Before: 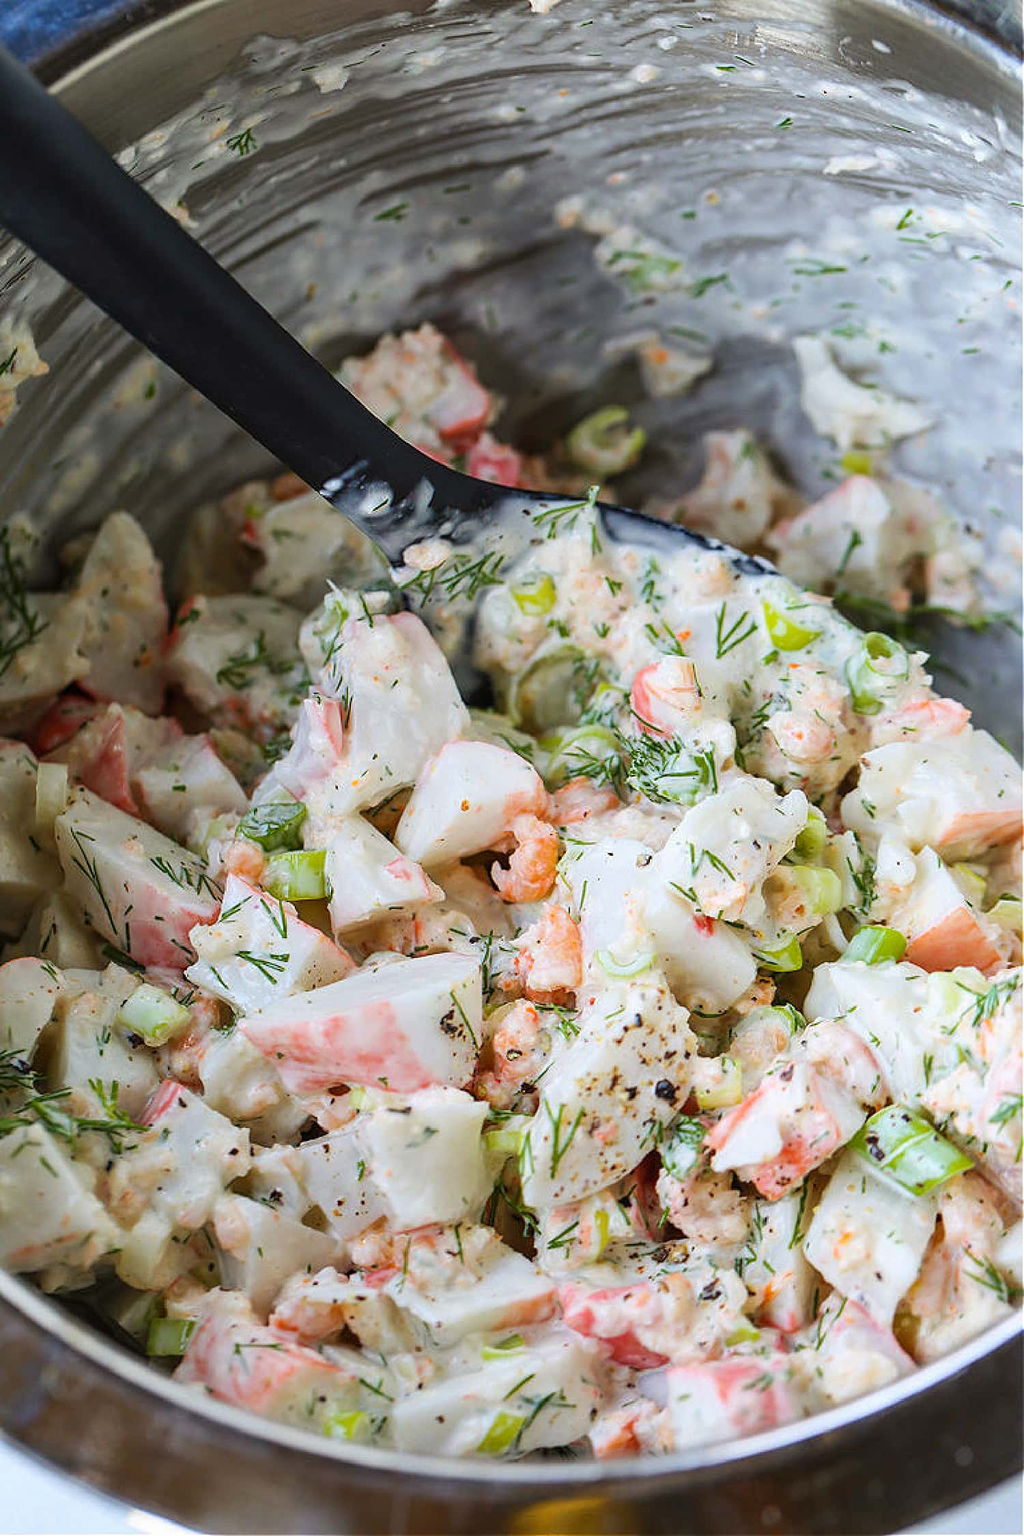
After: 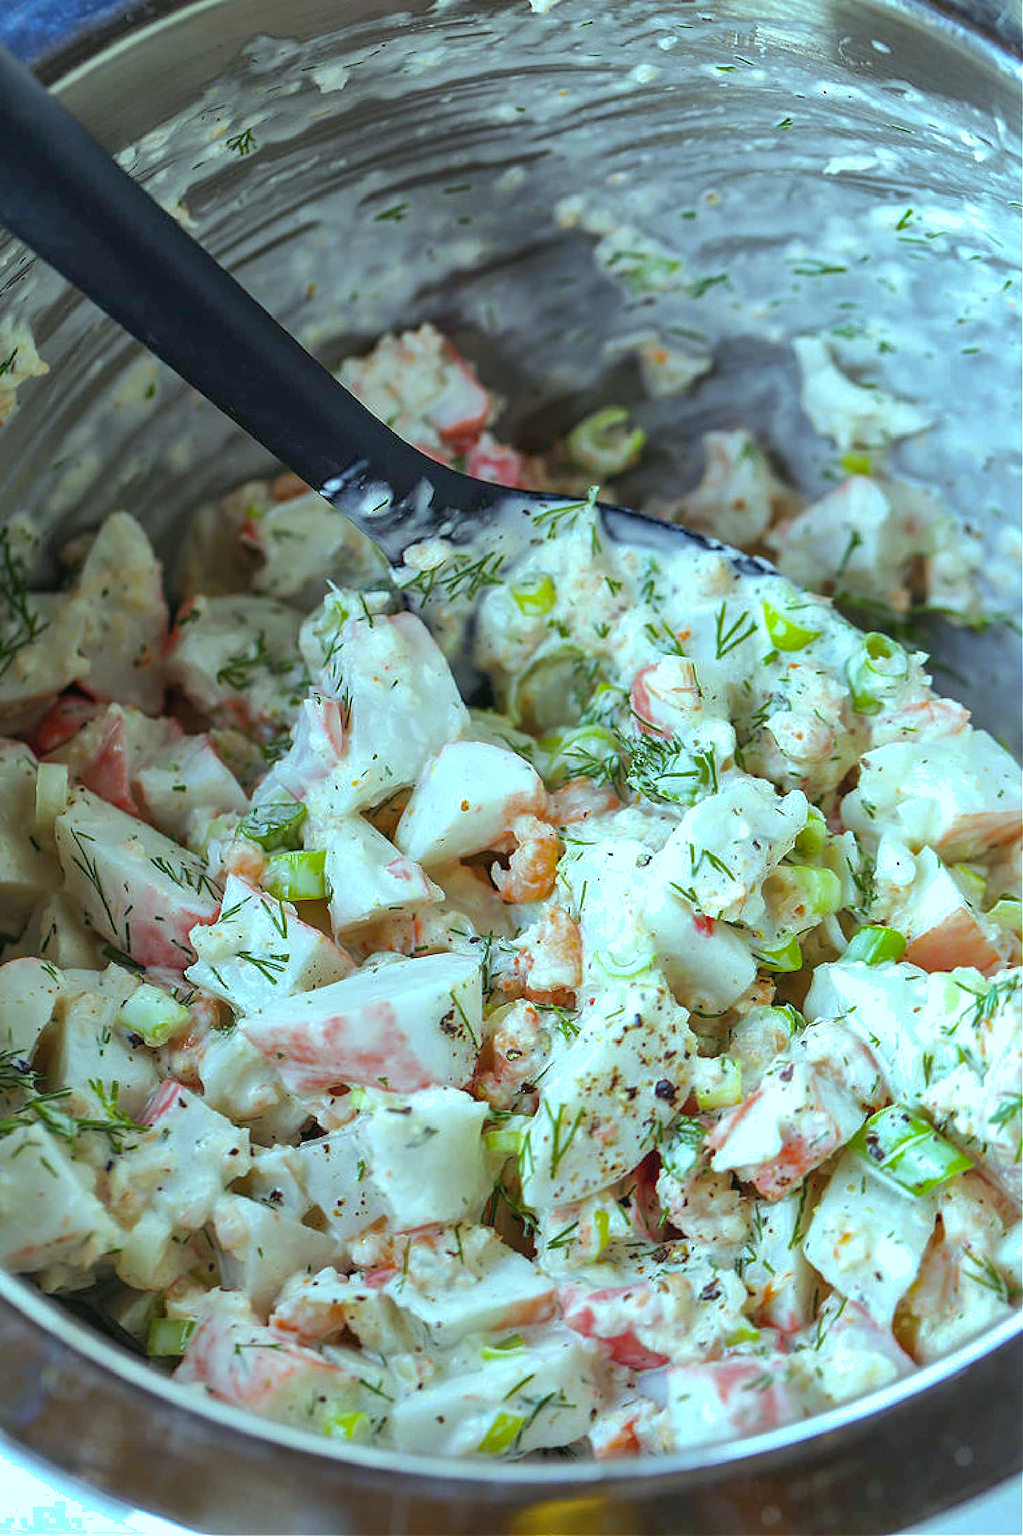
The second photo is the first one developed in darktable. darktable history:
shadows and highlights: on, module defaults
white balance: red 1.009, blue 1.027
color balance: mode lift, gamma, gain (sRGB), lift [0.997, 0.979, 1.021, 1.011], gamma [1, 1.084, 0.916, 0.998], gain [1, 0.87, 1.13, 1.101], contrast 4.55%, contrast fulcrum 38.24%, output saturation 104.09%
